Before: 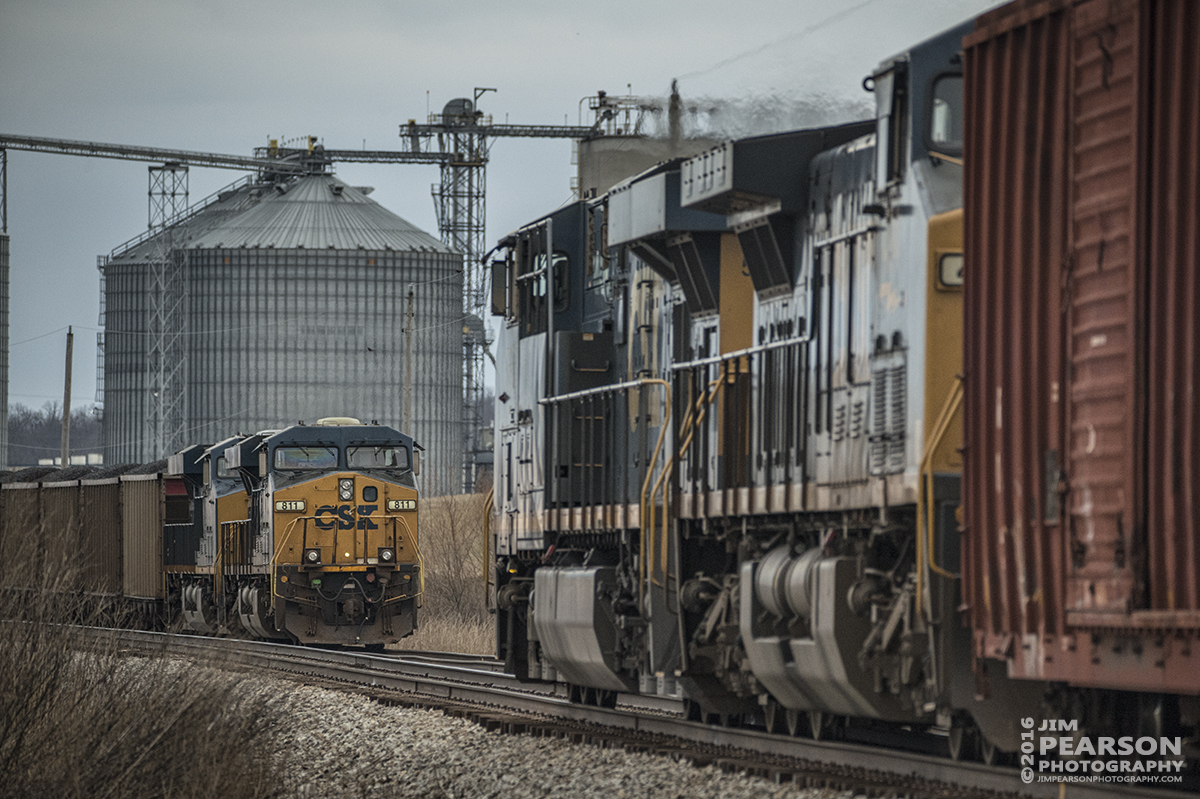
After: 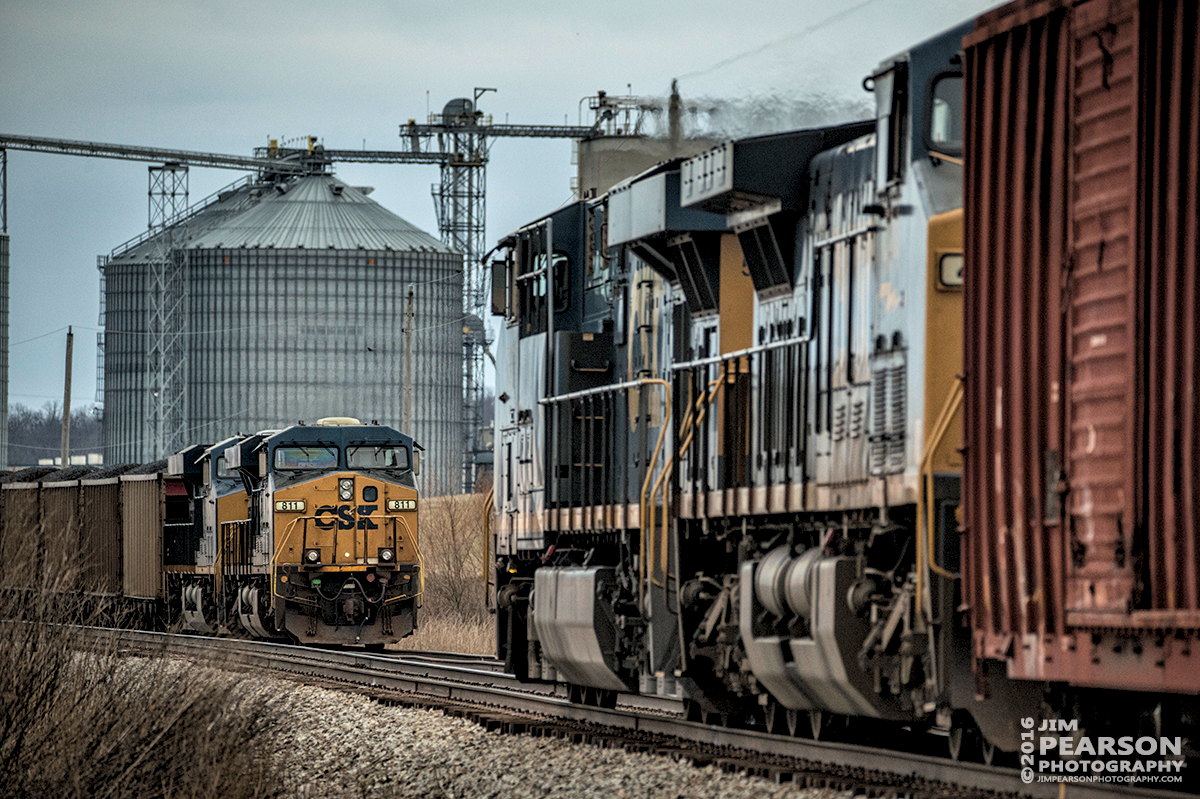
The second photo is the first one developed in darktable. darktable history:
rgb levels: levels [[0.01, 0.419, 0.839], [0, 0.5, 1], [0, 0.5, 1]]
local contrast: mode bilateral grid, contrast 30, coarseness 25, midtone range 0.2
velvia: strength 17%
